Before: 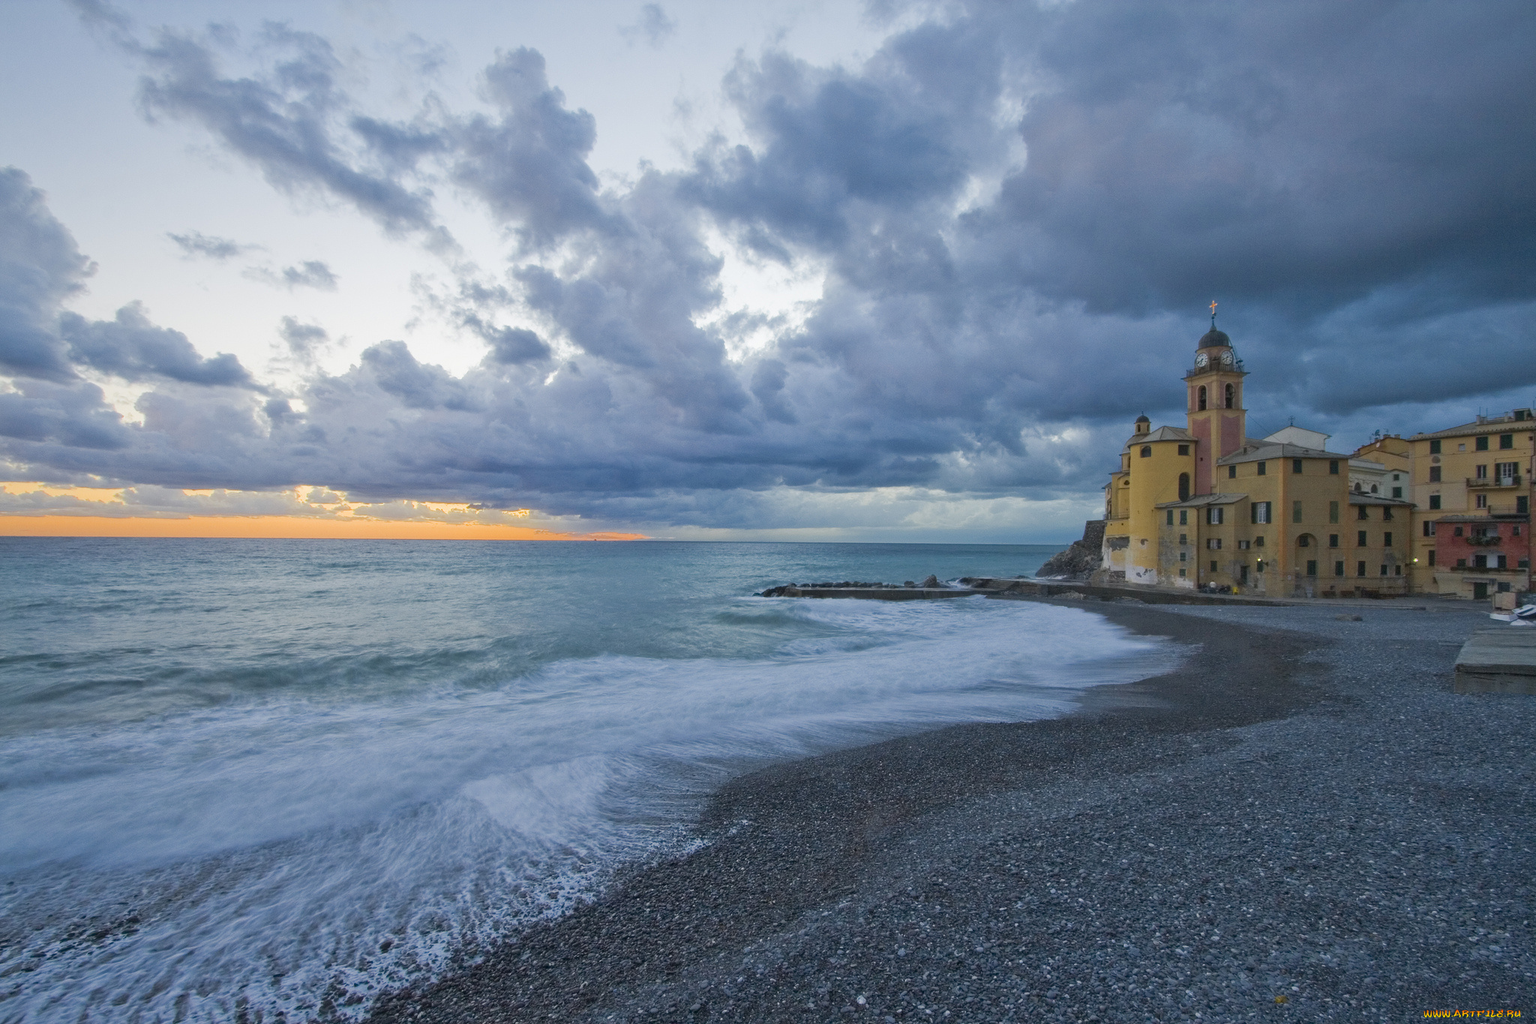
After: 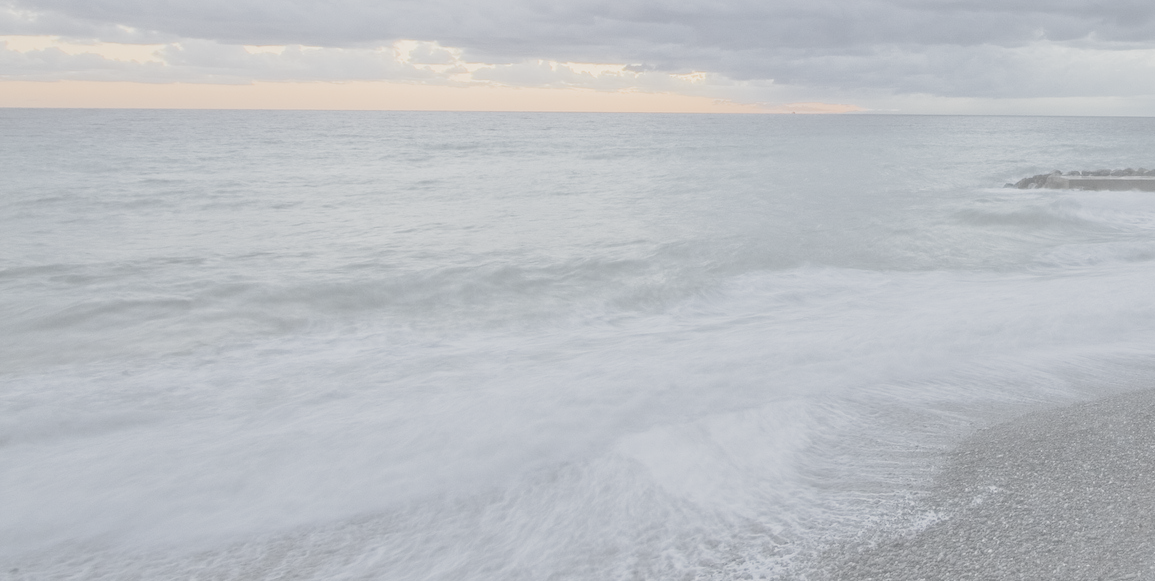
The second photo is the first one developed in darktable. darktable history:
crop: top 44.483%, right 43.593%, bottom 12.892%
contrast brightness saturation: contrast -0.32, brightness 0.75, saturation -0.78
